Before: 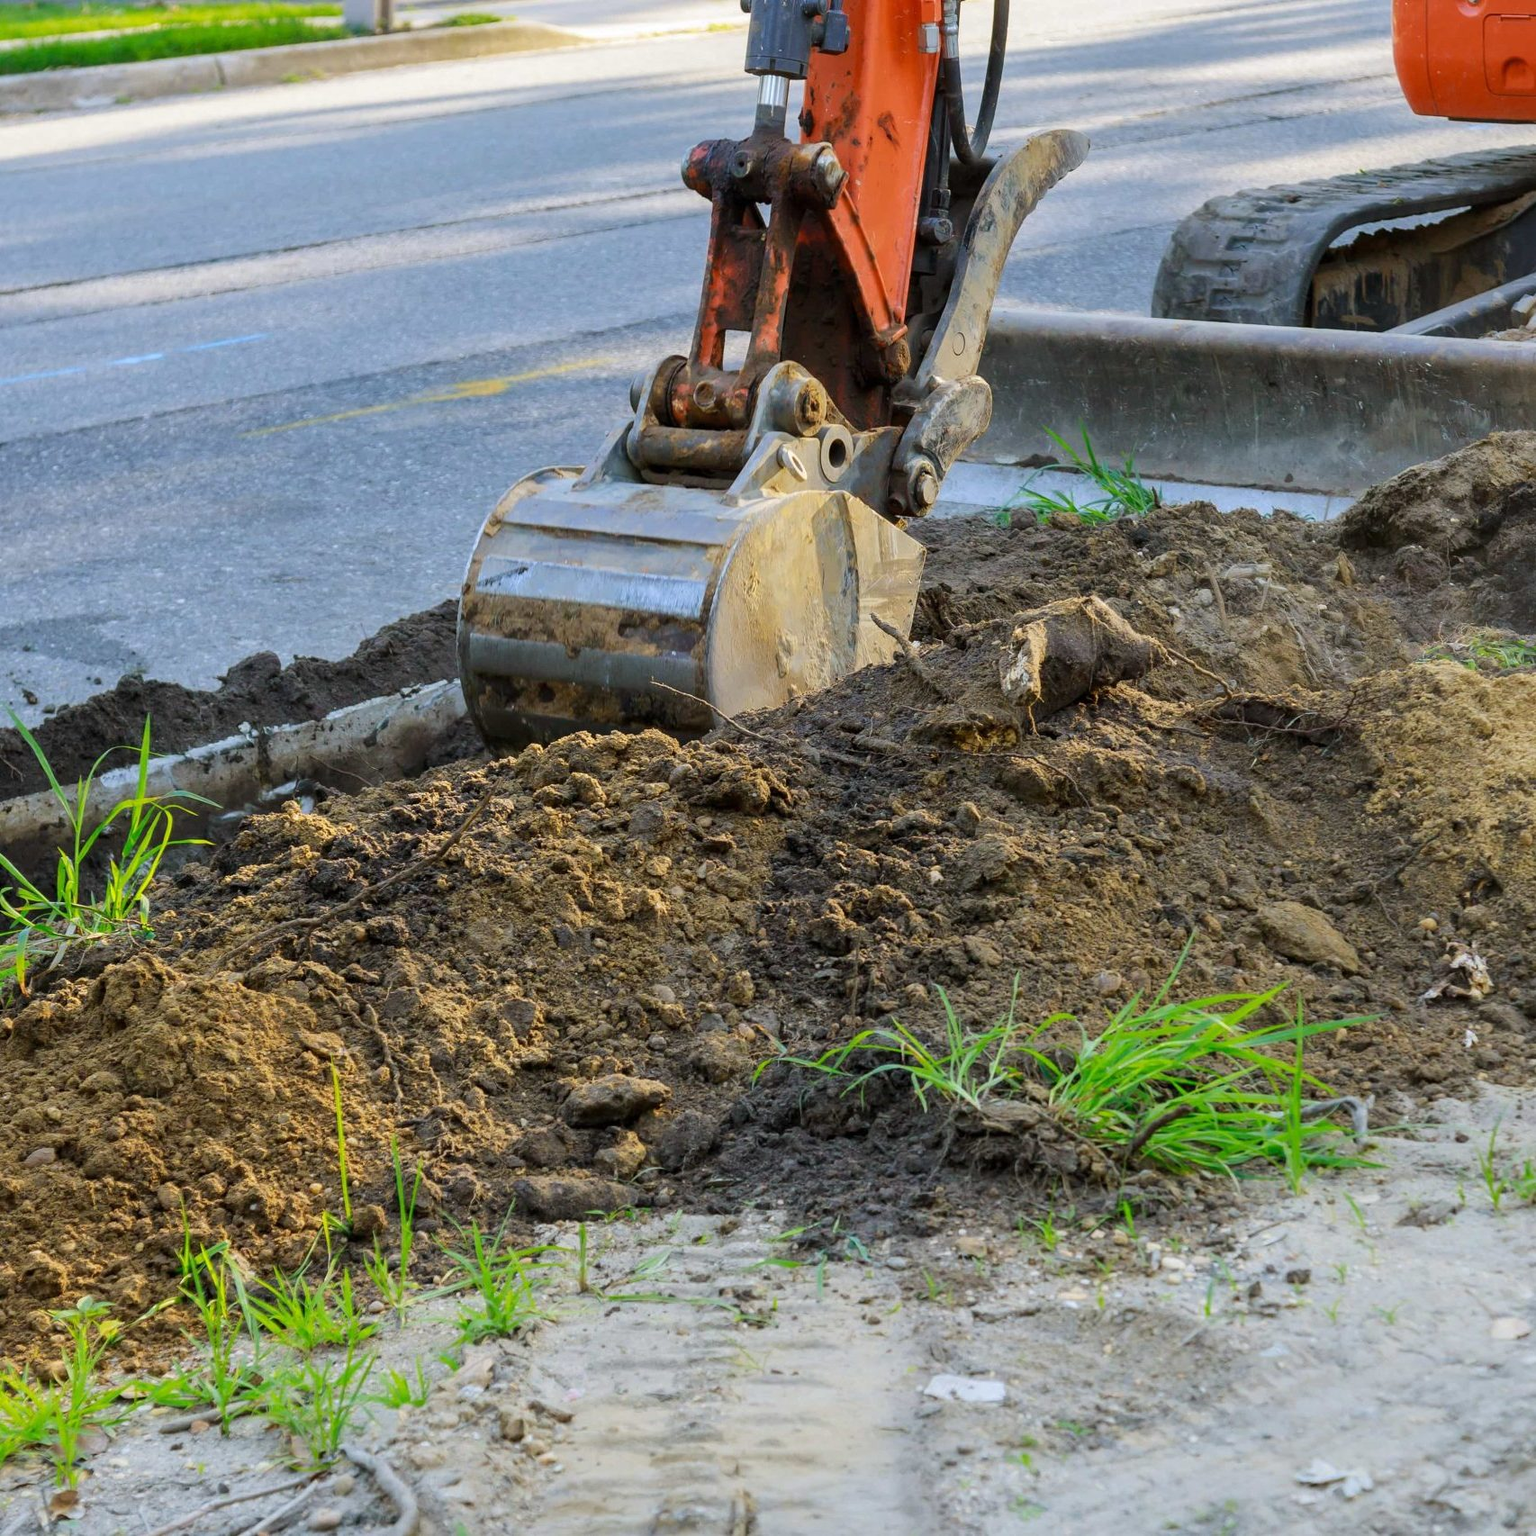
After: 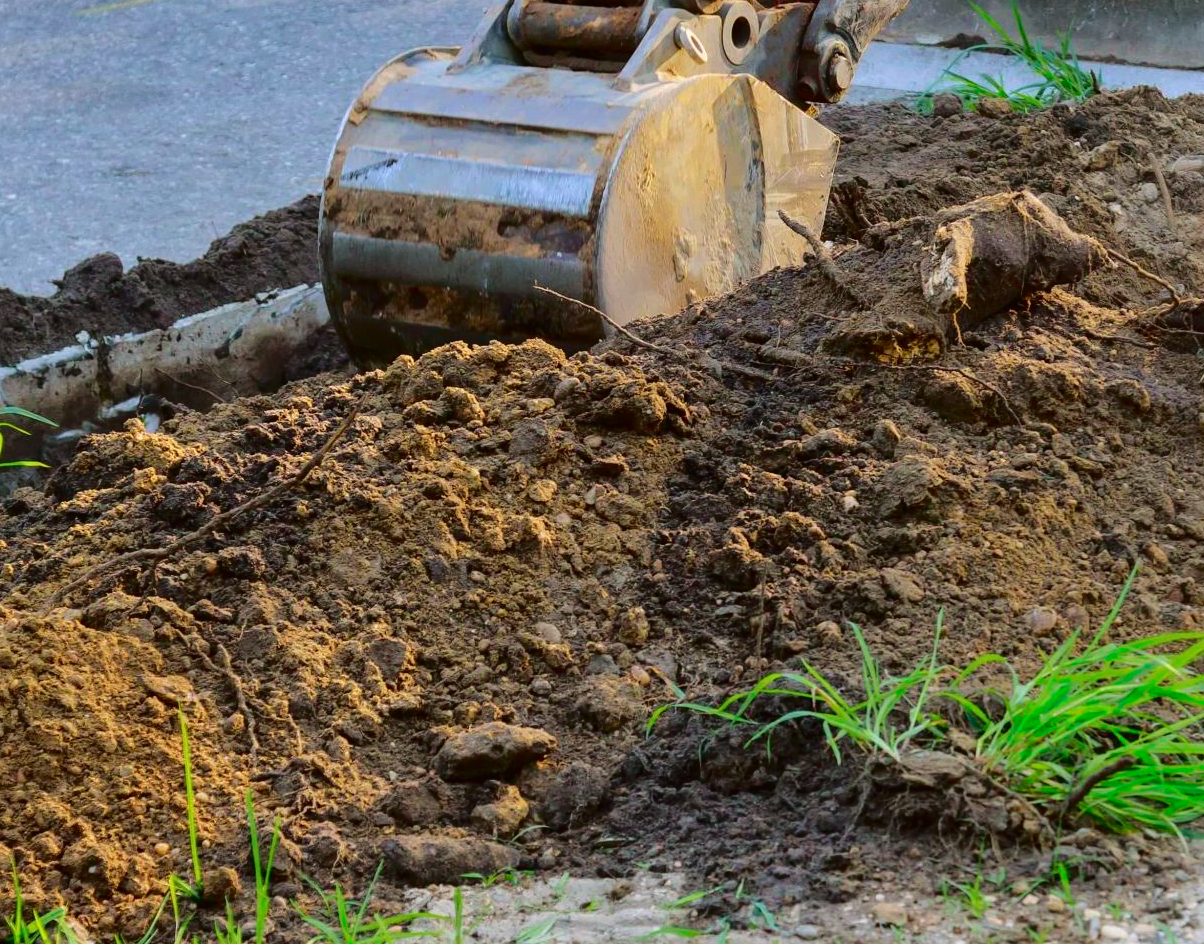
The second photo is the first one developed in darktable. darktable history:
crop: left 11.123%, top 27.61%, right 18.3%, bottom 17.034%
levels: levels [0, 0.476, 0.951]
tone curve: curves: ch0 [(0, 0.013) (0.175, 0.11) (0.337, 0.304) (0.498, 0.485) (0.78, 0.742) (0.993, 0.954)]; ch1 [(0, 0) (0.294, 0.184) (0.359, 0.34) (0.362, 0.35) (0.43, 0.41) (0.469, 0.463) (0.495, 0.502) (0.54, 0.563) (0.612, 0.641) (1, 1)]; ch2 [(0, 0) (0.44, 0.437) (0.495, 0.502) (0.524, 0.534) (0.557, 0.56) (0.634, 0.654) (0.728, 0.722) (1, 1)], color space Lab, independent channels, preserve colors none
tone equalizer: on, module defaults
